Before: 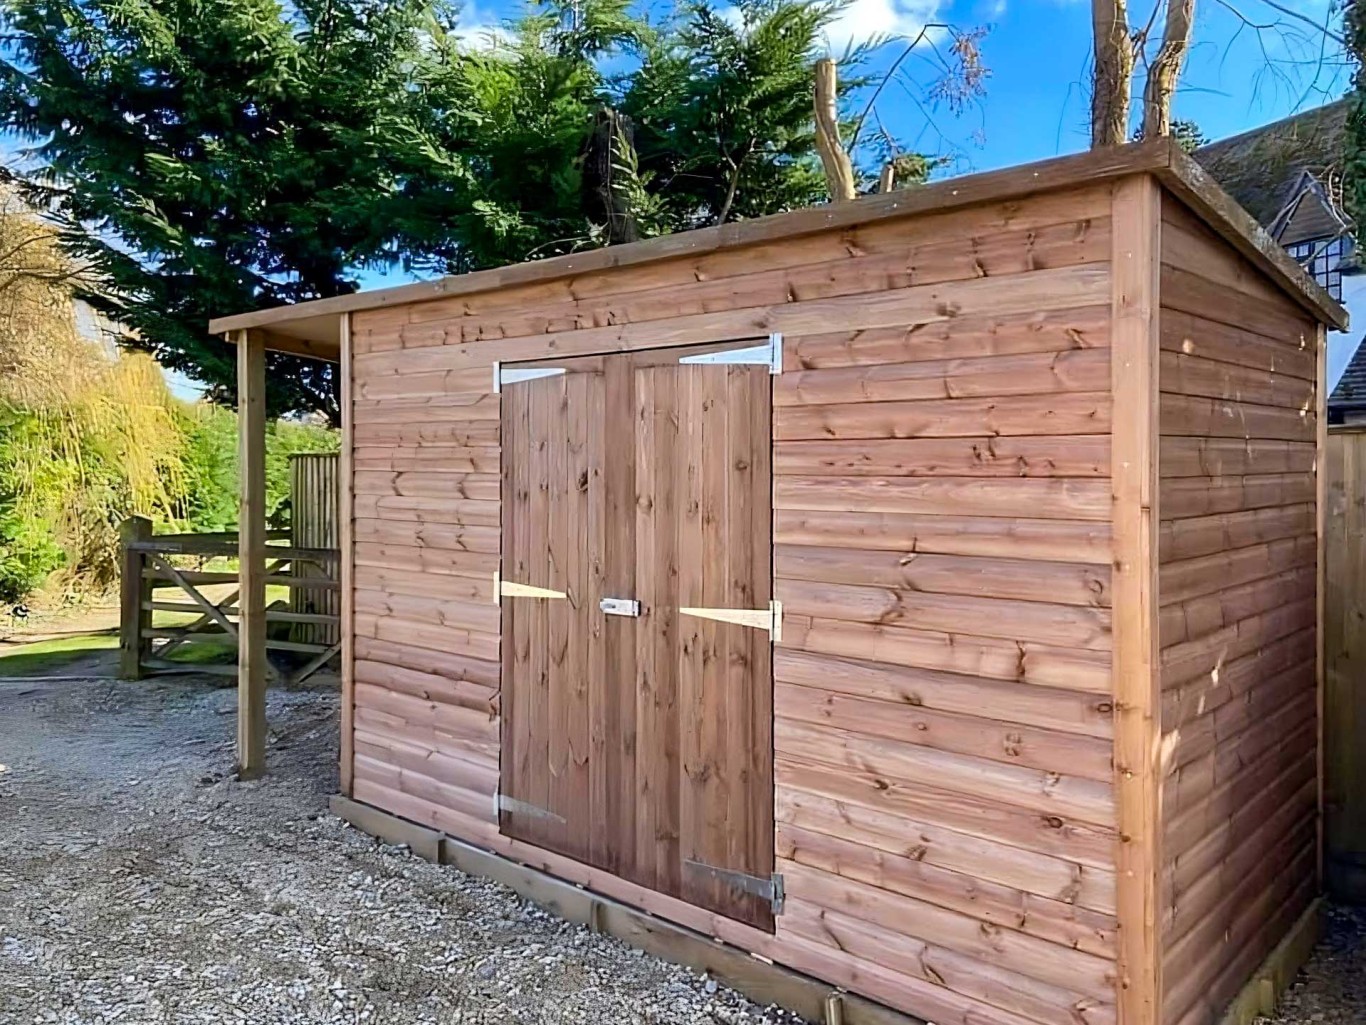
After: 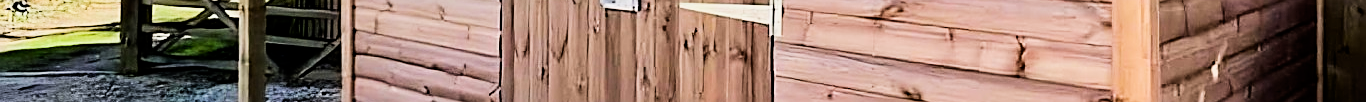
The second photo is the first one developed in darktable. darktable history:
tone equalizer: -8 EV -0.417 EV, -7 EV -0.389 EV, -6 EV -0.333 EV, -5 EV -0.222 EV, -3 EV 0.222 EV, -2 EV 0.333 EV, -1 EV 0.389 EV, +0 EV 0.417 EV, edges refinement/feathering 500, mask exposure compensation -1.57 EV, preserve details no
contrast brightness saturation: contrast 0.08, saturation 0.2
filmic rgb: black relative exposure -5 EV, hardness 2.88, contrast 1.3, highlights saturation mix -30%
sharpen: on, module defaults
crop and rotate: top 59.084%, bottom 30.916%
